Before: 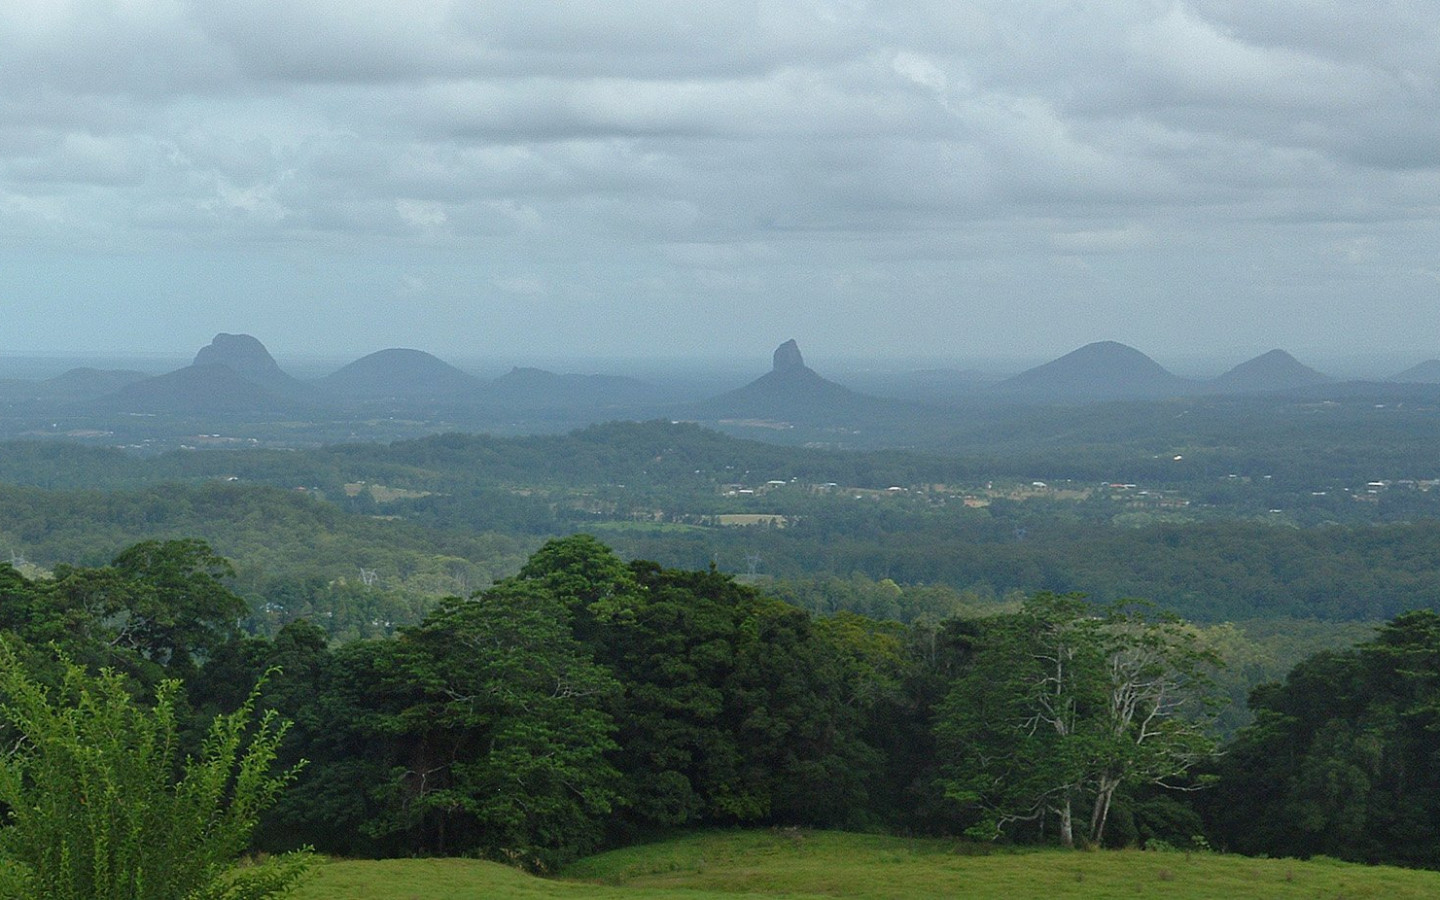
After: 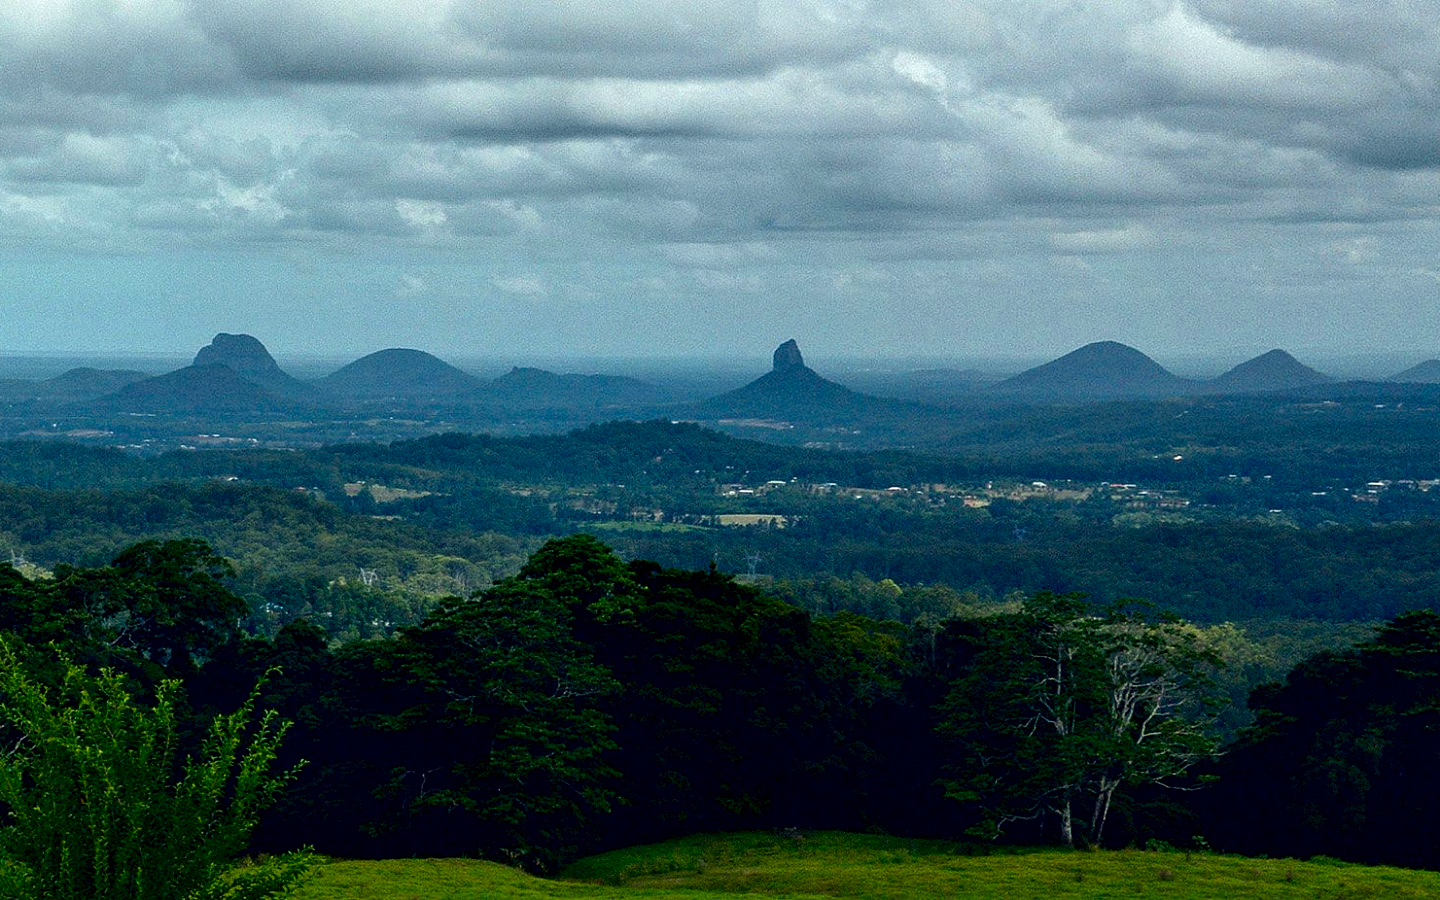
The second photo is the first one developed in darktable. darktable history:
color balance rgb: shadows lift › luminance -21.414%, shadows lift › chroma 6.616%, shadows lift › hue 271.01°, highlights gain › chroma 2.11%, highlights gain › hue 74.83°, global offset › chroma 0.155%, global offset › hue 253.23°, linear chroma grading › global chroma 10.353%, perceptual saturation grading › global saturation 25.562%, global vibrance 20%
contrast brightness saturation: contrast 0.125, brightness -0.239, saturation 0.141
local contrast: highlights 19%, detail 187%
